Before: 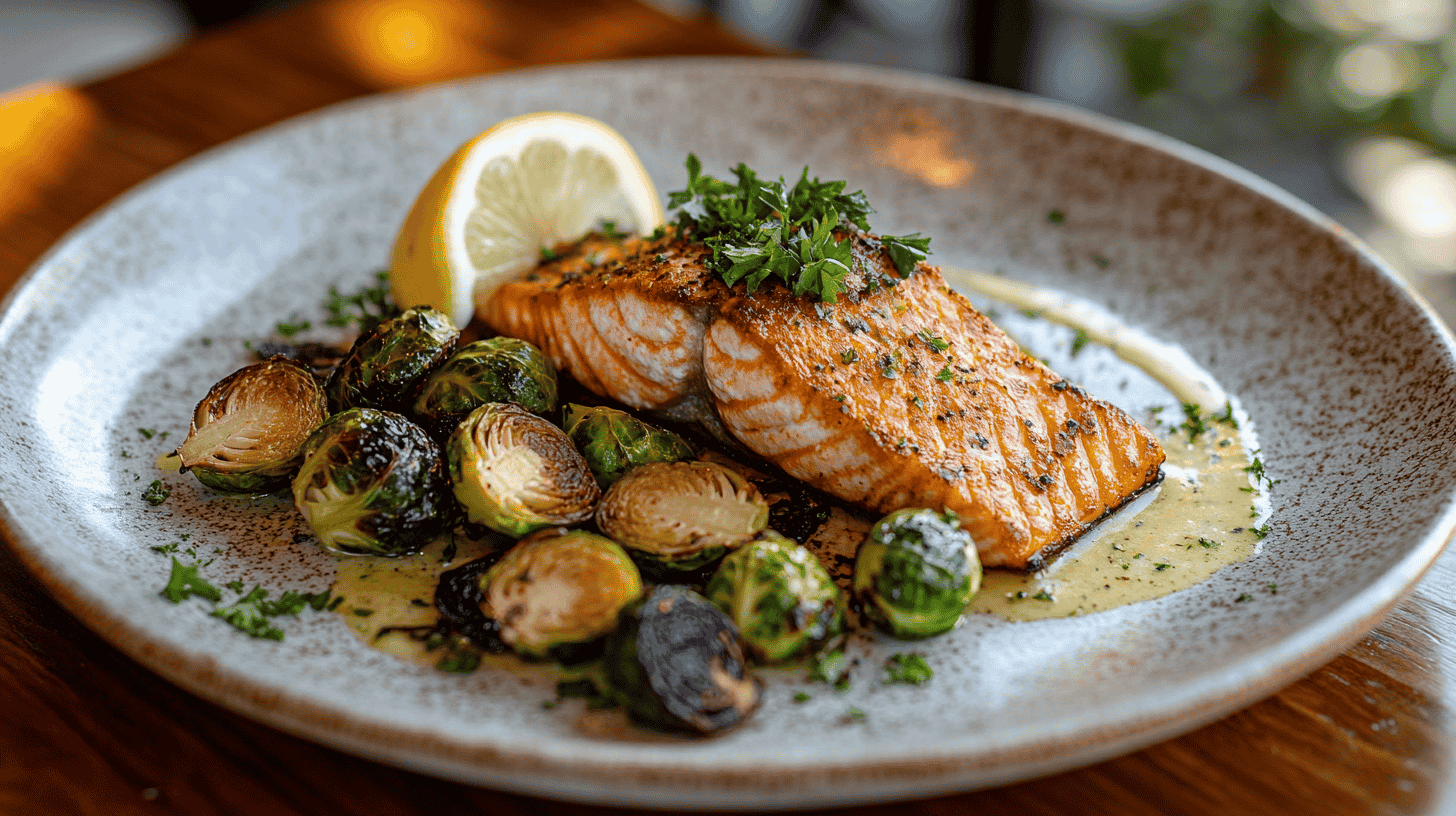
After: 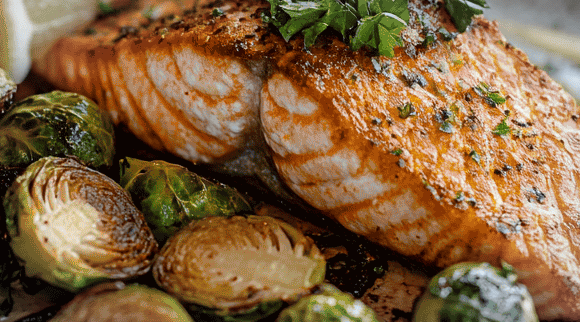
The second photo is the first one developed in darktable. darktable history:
crop: left 30.458%, top 30.238%, right 29.685%, bottom 30.259%
vignetting: fall-off radius 68.7%, brightness -0.275, automatic ratio true
color zones: curves: ch0 [(0.25, 0.5) (0.423, 0.5) (0.443, 0.5) (0.521, 0.756) (0.568, 0.5) (0.576, 0.5) (0.75, 0.5)]; ch1 [(0.25, 0.5) (0.423, 0.5) (0.443, 0.5) (0.539, 0.873) (0.624, 0.565) (0.631, 0.5) (0.75, 0.5)]
